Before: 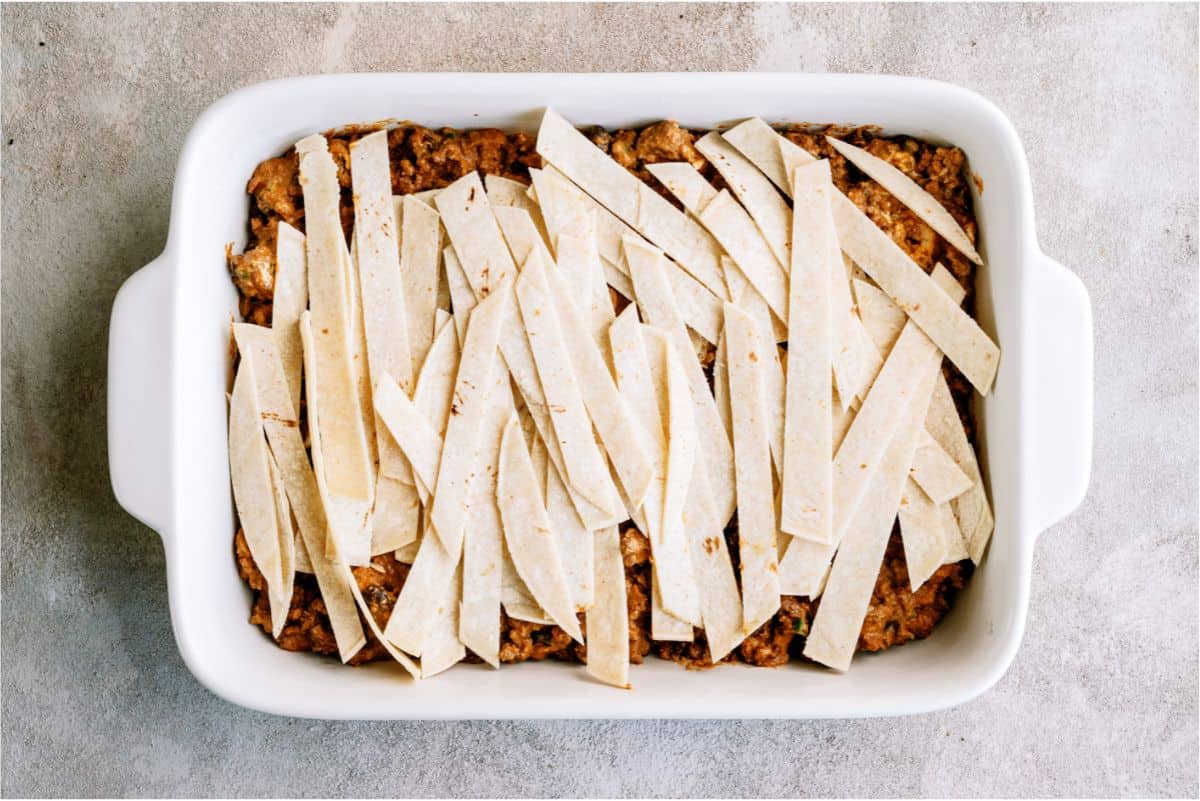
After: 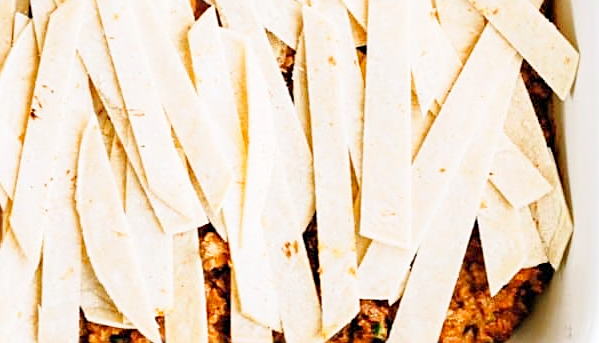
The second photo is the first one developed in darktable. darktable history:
contrast brightness saturation: contrast 0.071, brightness 0.075, saturation 0.184
sharpen: on, module defaults
base curve: curves: ch0 [(0, 0) (0.204, 0.334) (0.55, 0.733) (1, 1)], preserve colors none
crop: left 35.089%, top 37.063%, right 14.993%, bottom 20.029%
